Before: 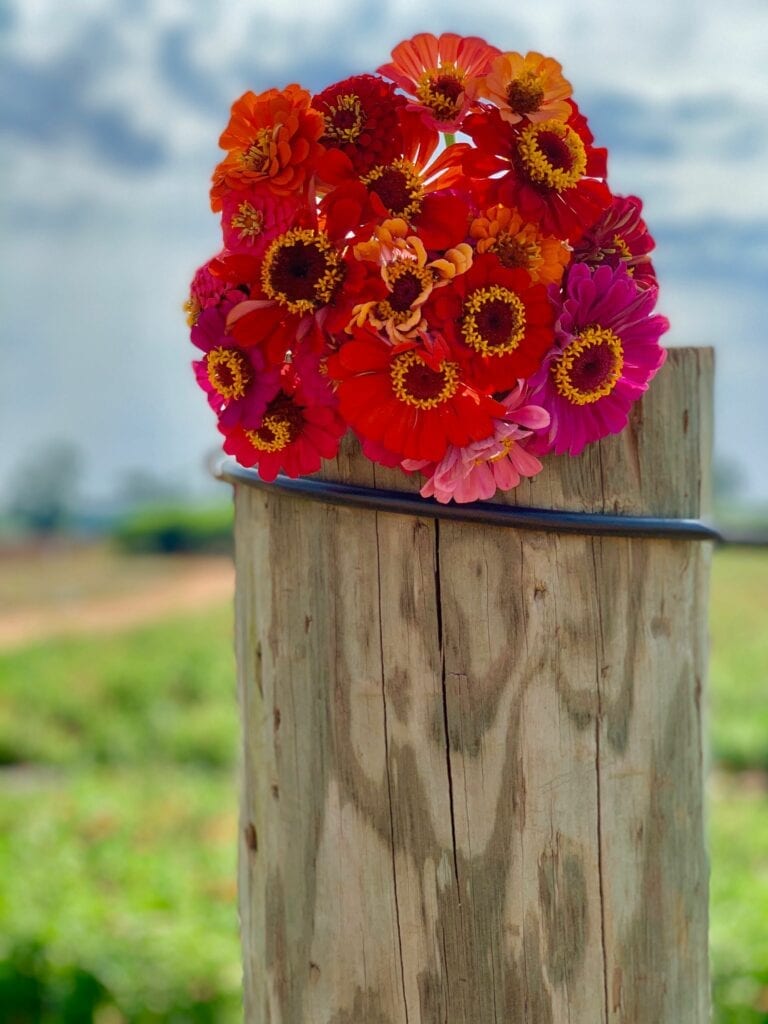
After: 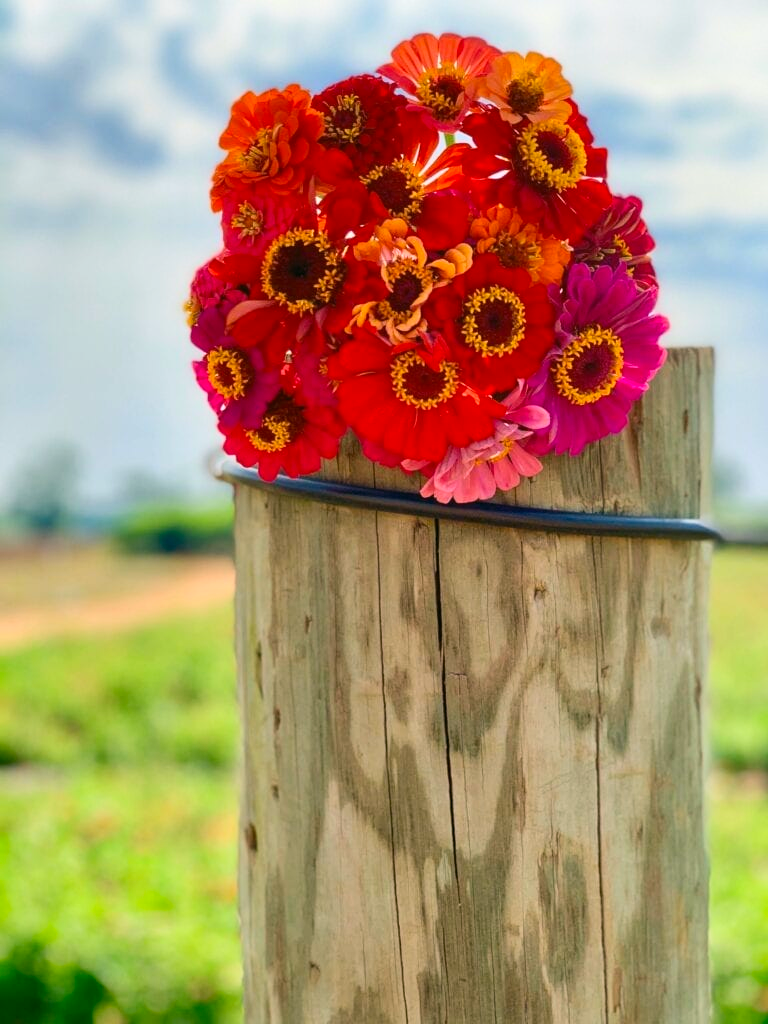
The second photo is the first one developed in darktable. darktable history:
contrast brightness saturation: contrast 0.2, brightness 0.16, saturation 0.22
color correction: highlights a* 4.02, highlights b* 4.98, shadows a* -7.55, shadows b* 4.98
